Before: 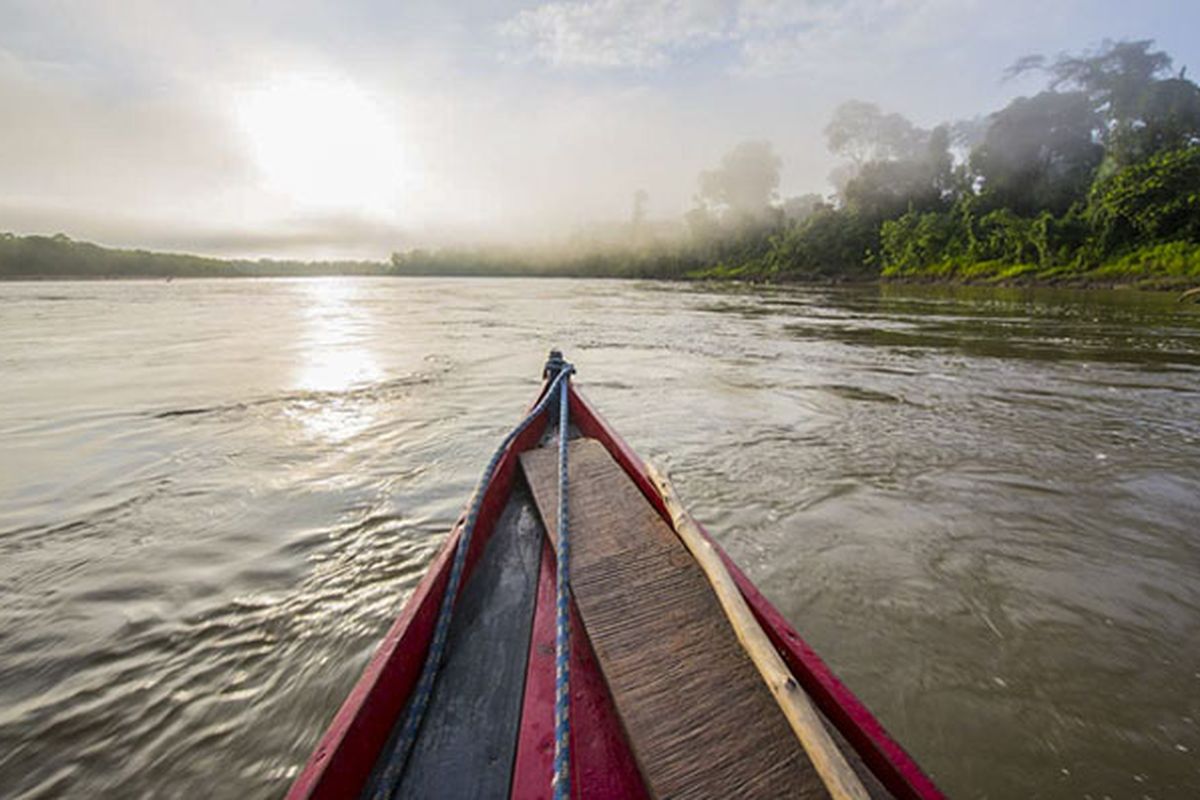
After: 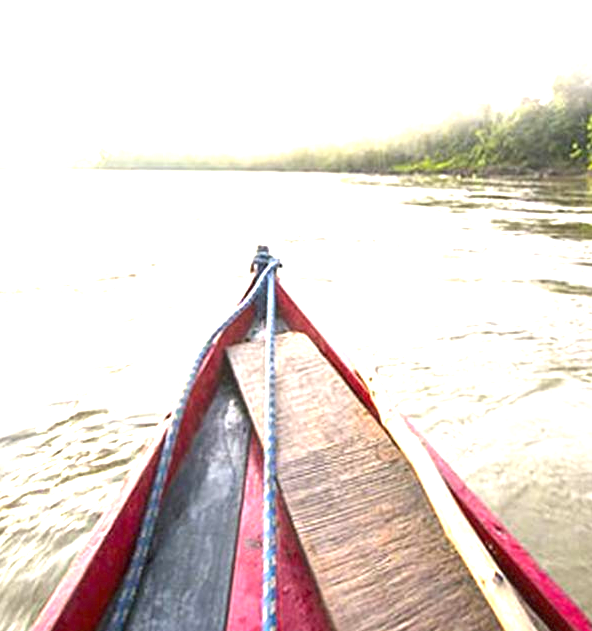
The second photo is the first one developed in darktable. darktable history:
exposure: black level correction 0, exposure 2.151 EV, compensate highlight preservation false
crop and rotate: angle 0.024°, left 24.474%, top 13.241%, right 26.12%, bottom 7.745%
